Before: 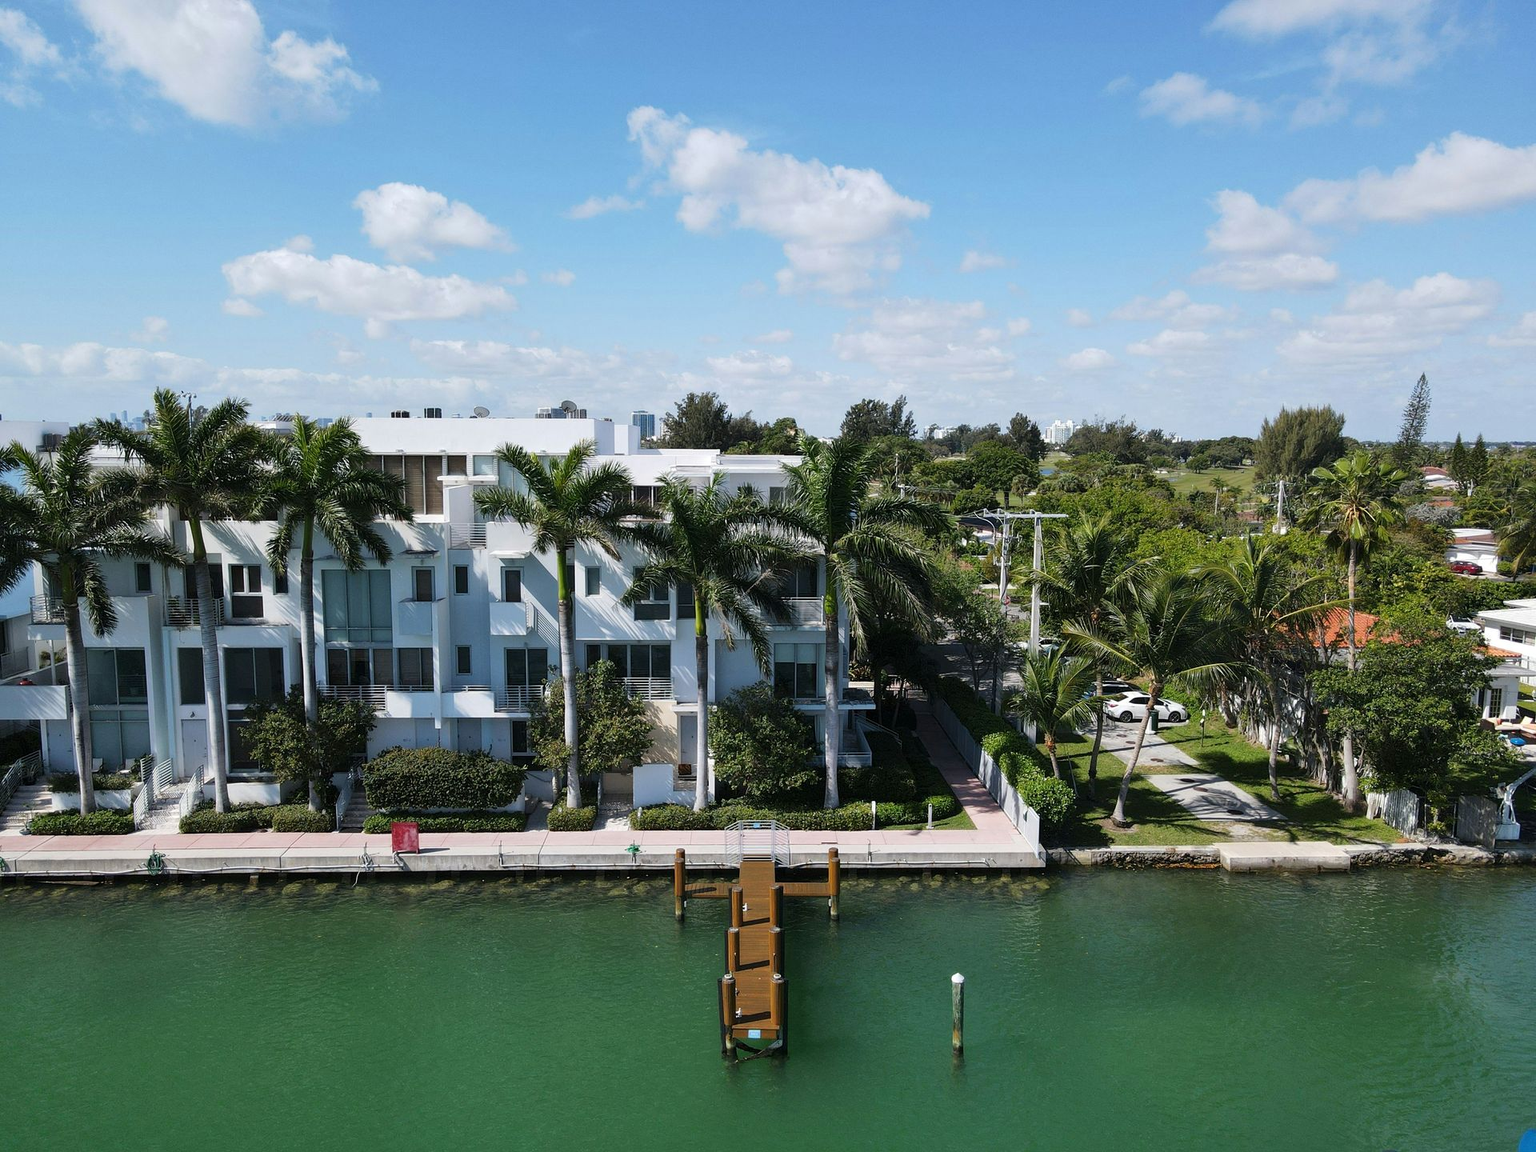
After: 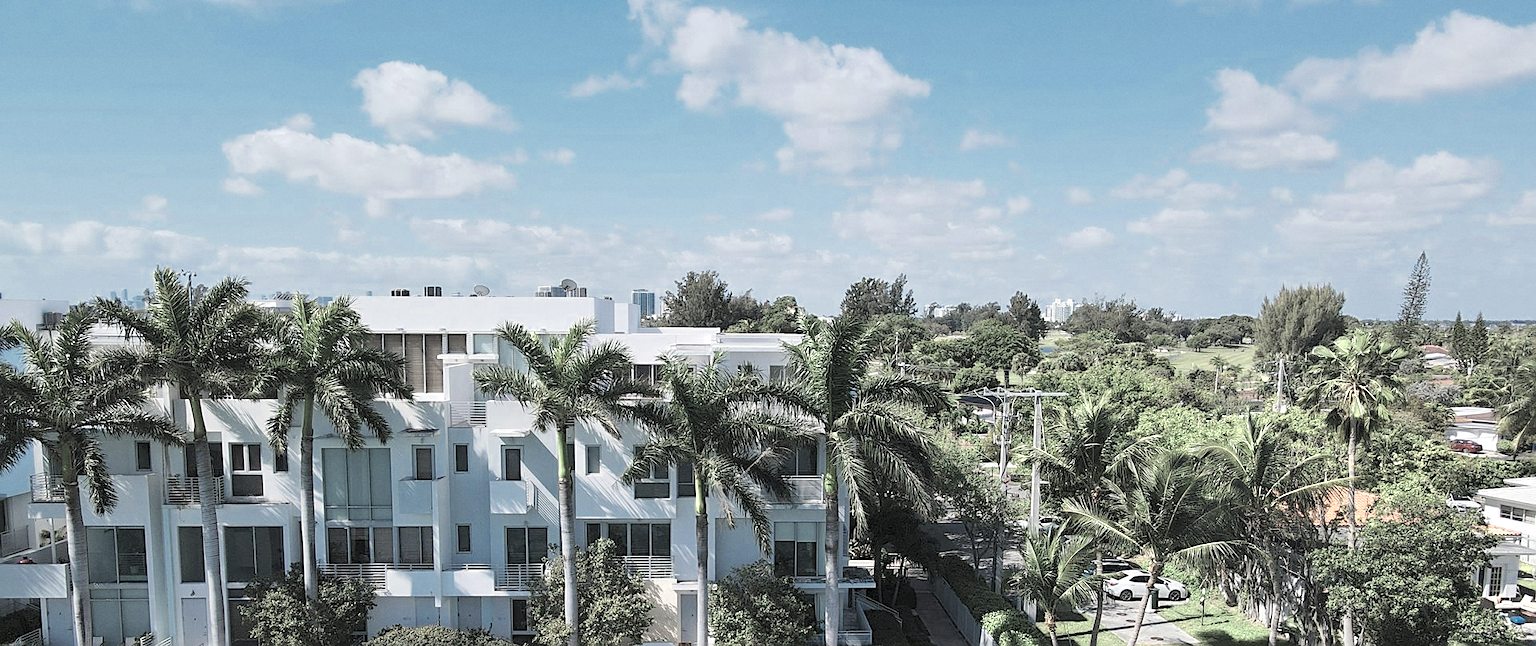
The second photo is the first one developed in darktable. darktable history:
contrast brightness saturation: brightness 0.28
crop and rotate: top 10.605%, bottom 33.274%
tone equalizer: on, module defaults
grain: coarseness 0.09 ISO, strength 10%
sharpen: on, module defaults
color zones: curves: ch0 [(0.25, 0.667) (0.758, 0.368)]; ch1 [(0.215, 0.245) (0.761, 0.373)]; ch2 [(0.247, 0.554) (0.761, 0.436)]
